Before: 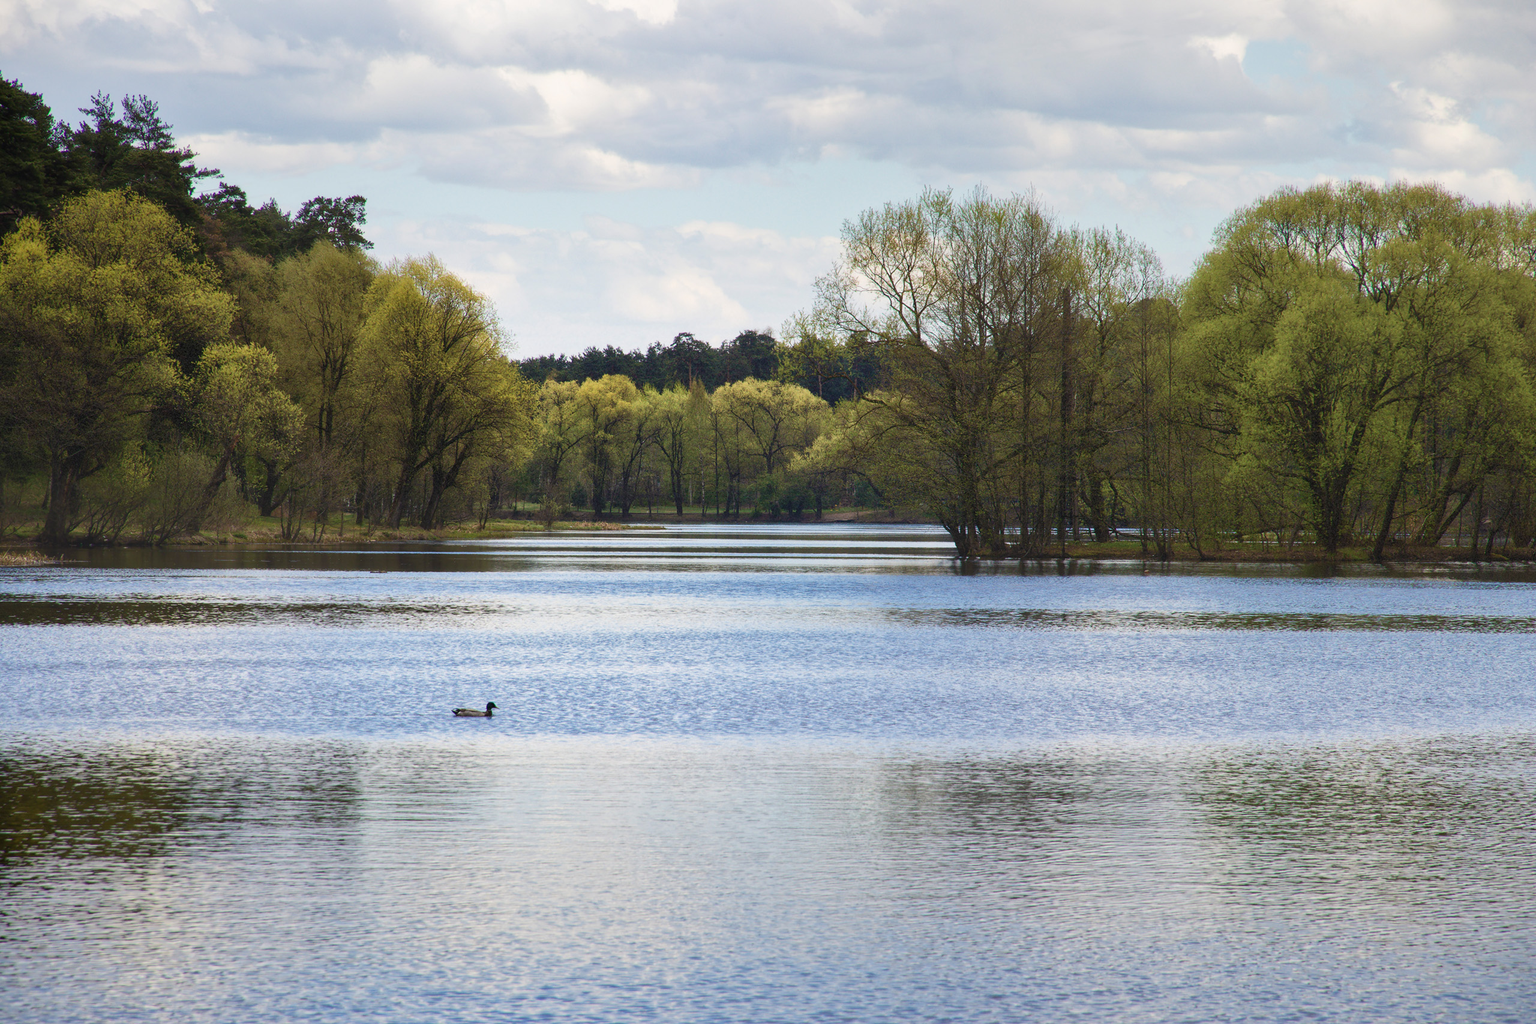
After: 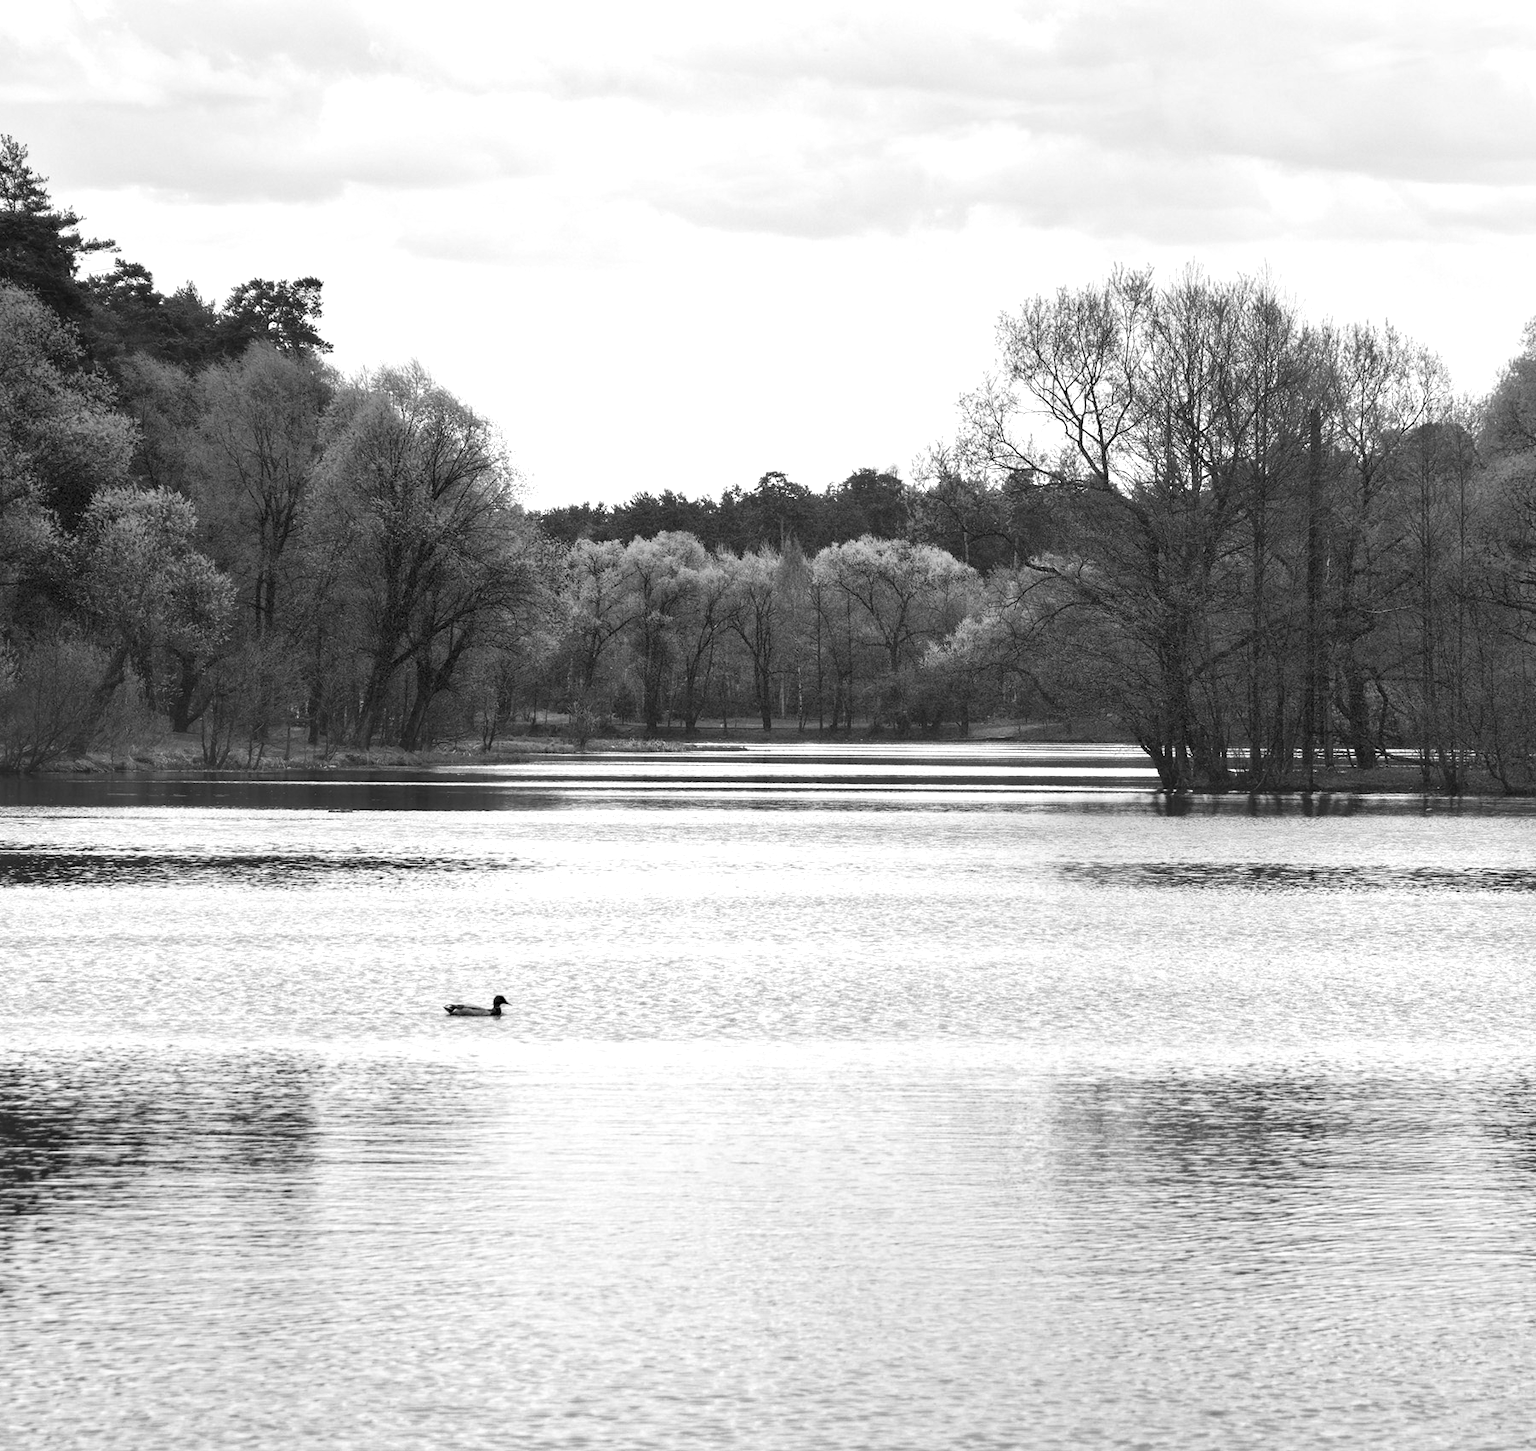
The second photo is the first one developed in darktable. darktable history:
crop and rotate: left 9.056%, right 20.371%
tone equalizer: smoothing diameter 24.96%, edges refinement/feathering 10.33, preserve details guided filter
contrast equalizer: octaves 7, y [[0.6 ×6], [0.55 ×6], [0 ×6], [0 ×6], [0 ×6]], mix 0.306
color calibration: output gray [0.25, 0.35, 0.4, 0], illuminant as shot in camera, x 0.464, y 0.418, temperature 2662.6 K
